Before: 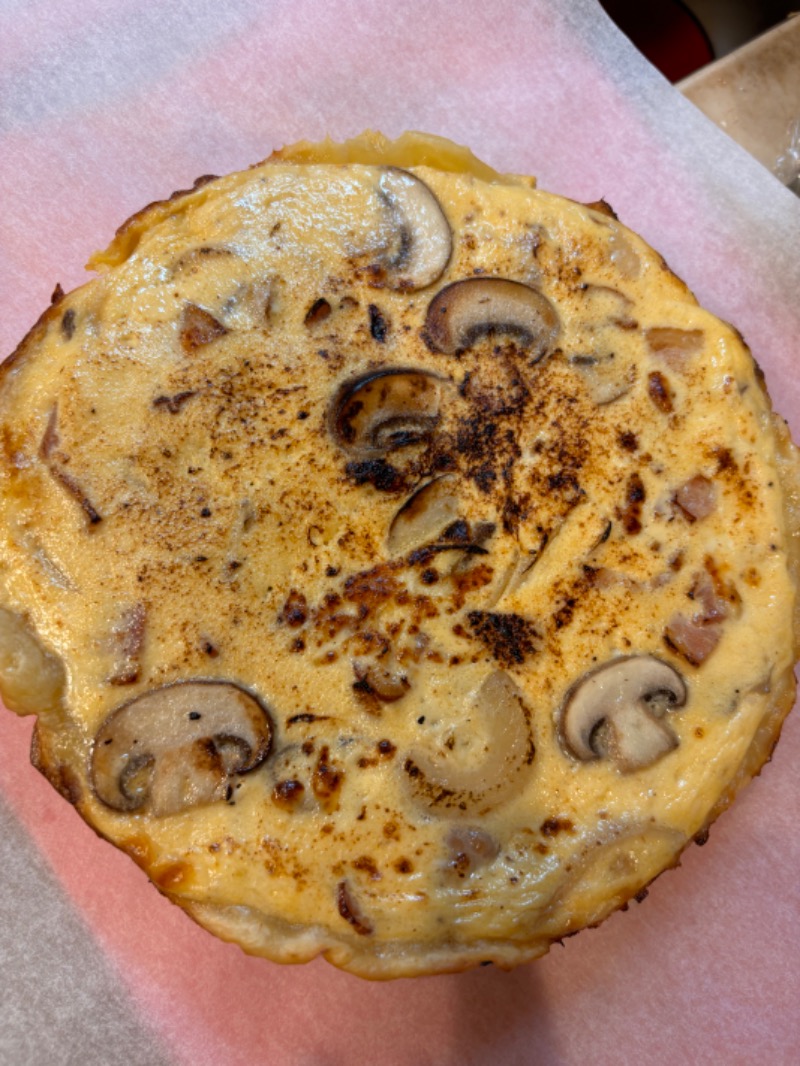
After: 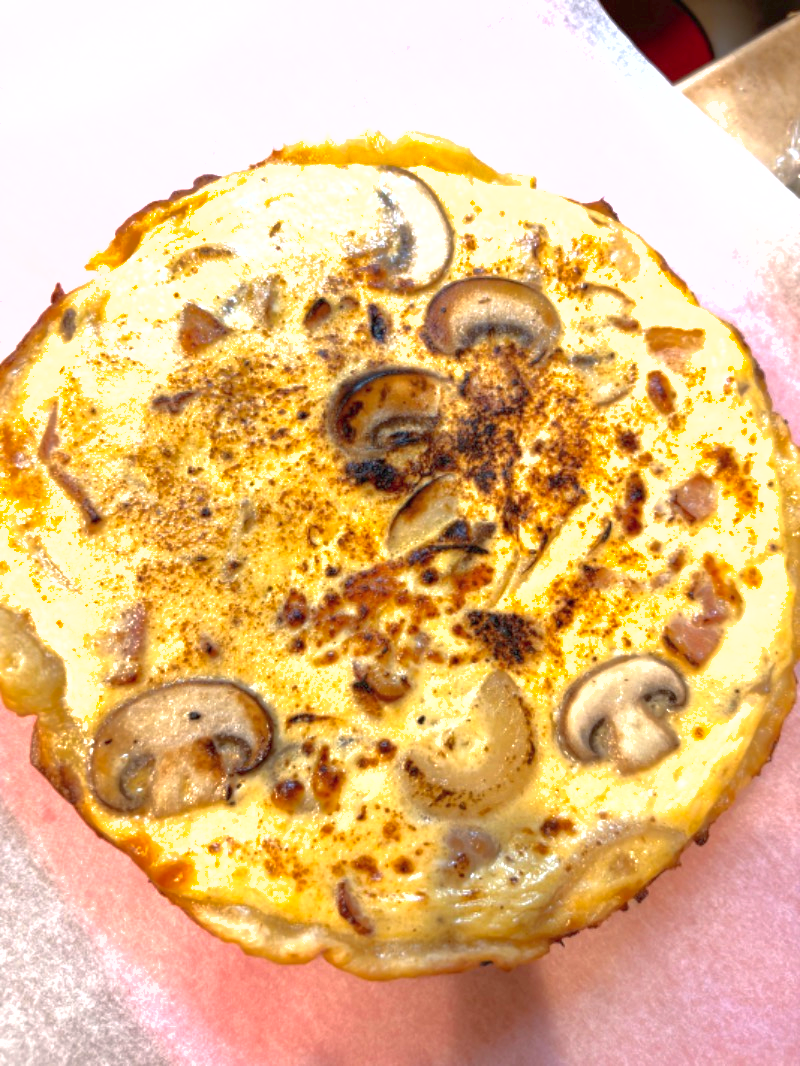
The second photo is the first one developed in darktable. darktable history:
exposure: black level correction 0, exposure 1.3 EV, compensate highlight preservation false
shadows and highlights: on, module defaults
